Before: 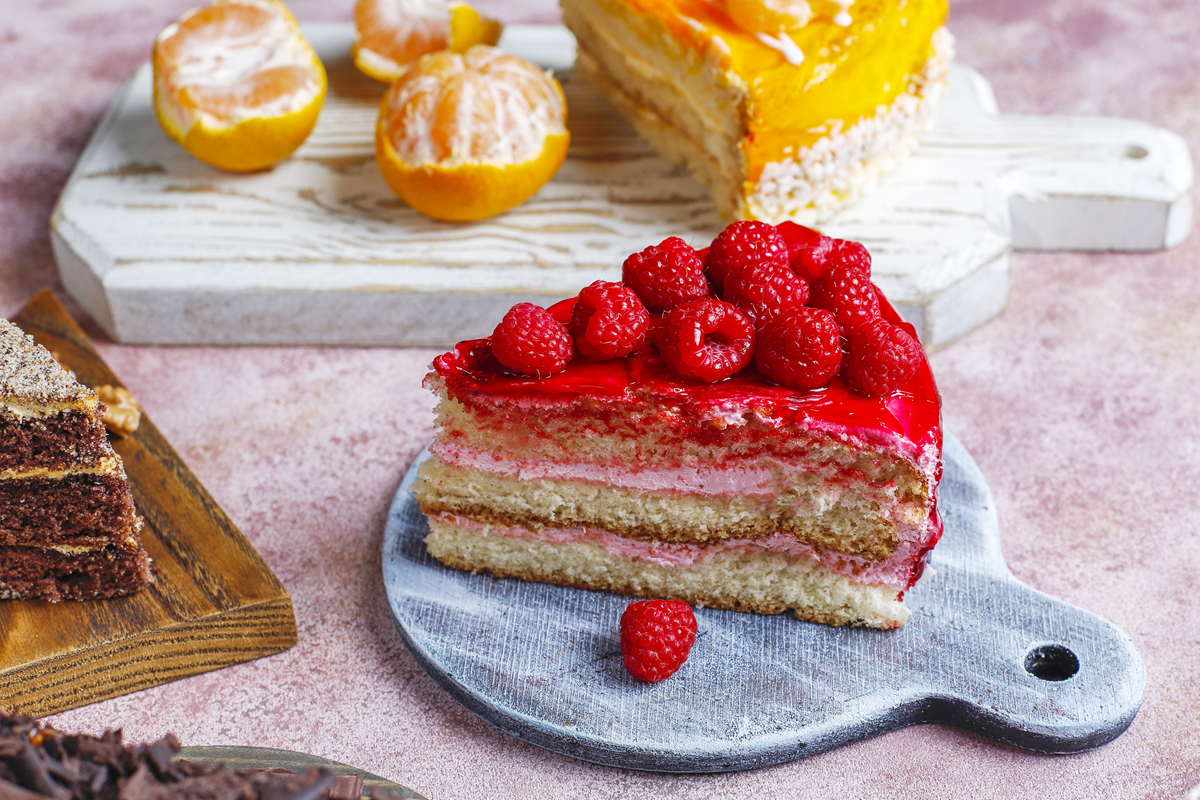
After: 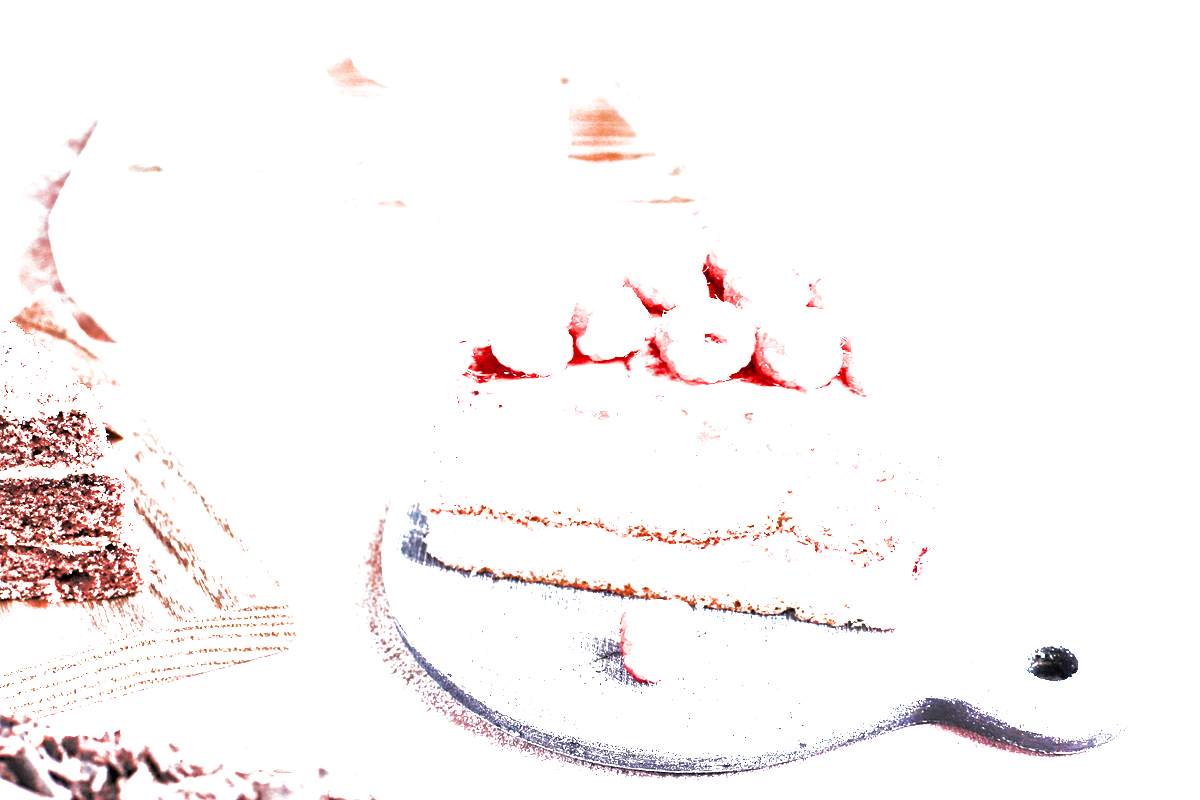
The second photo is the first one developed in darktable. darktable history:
filmic rgb: middle gray luminance 8.65%, black relative exposure -6.28 EV, white relative exposure 2.72 EV, target black luminance 0%, hardness 4.79, latitude 73.68%, contrast 1.34, shadows ↔ highlights balance 9.65%, preserve chrominance RGB euclidean norm (legacy), color science v4 (2020)
exposure: black level correction 0.001, exposure 2.673 EV, compensate highlight preservation false
local contrast: mode bilateral grid, contrast 28, coarseness 16, detail 116%, midtone range 0.2
